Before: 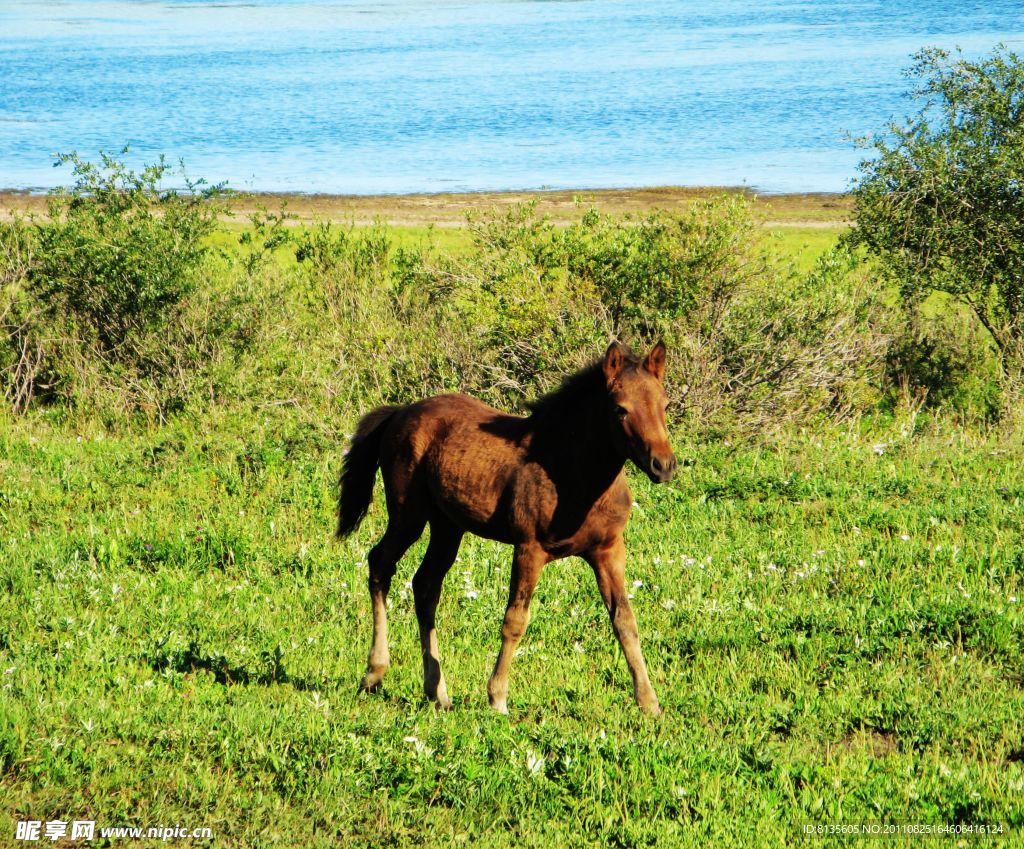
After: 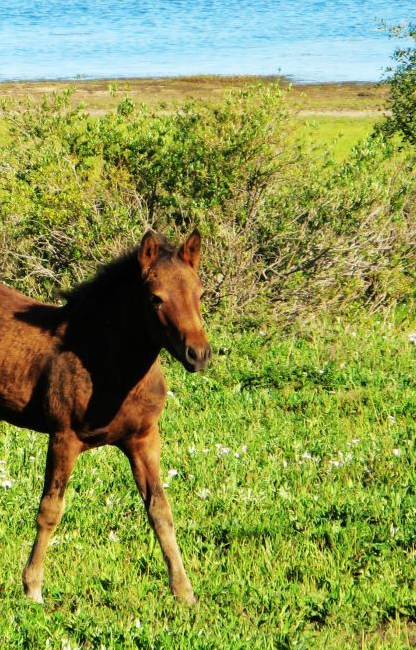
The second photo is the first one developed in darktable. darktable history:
crop: left 45.413%, top 13.183%, right 13.954%, bottom 10.142%
